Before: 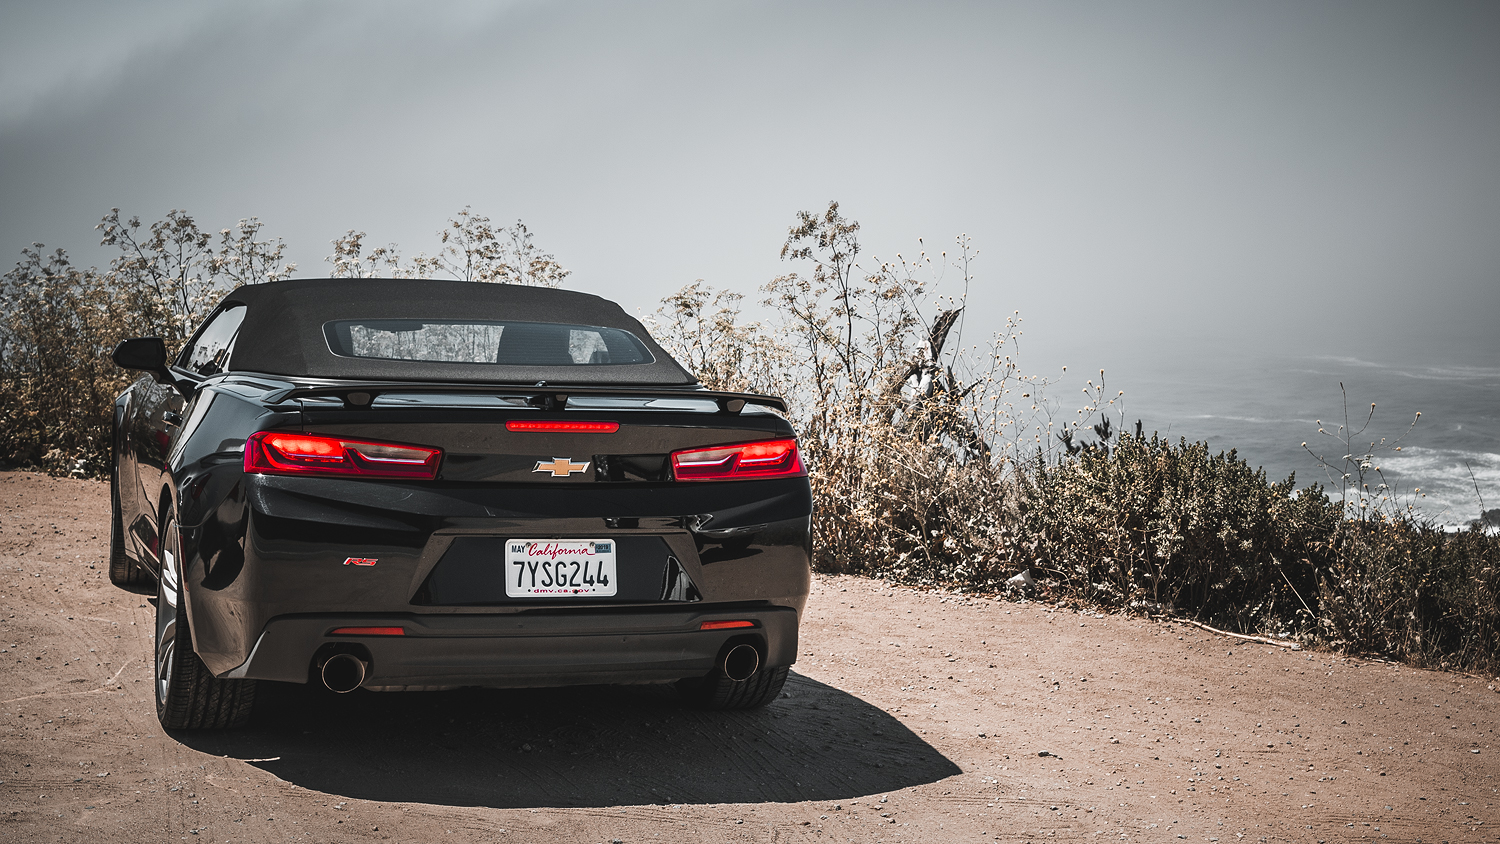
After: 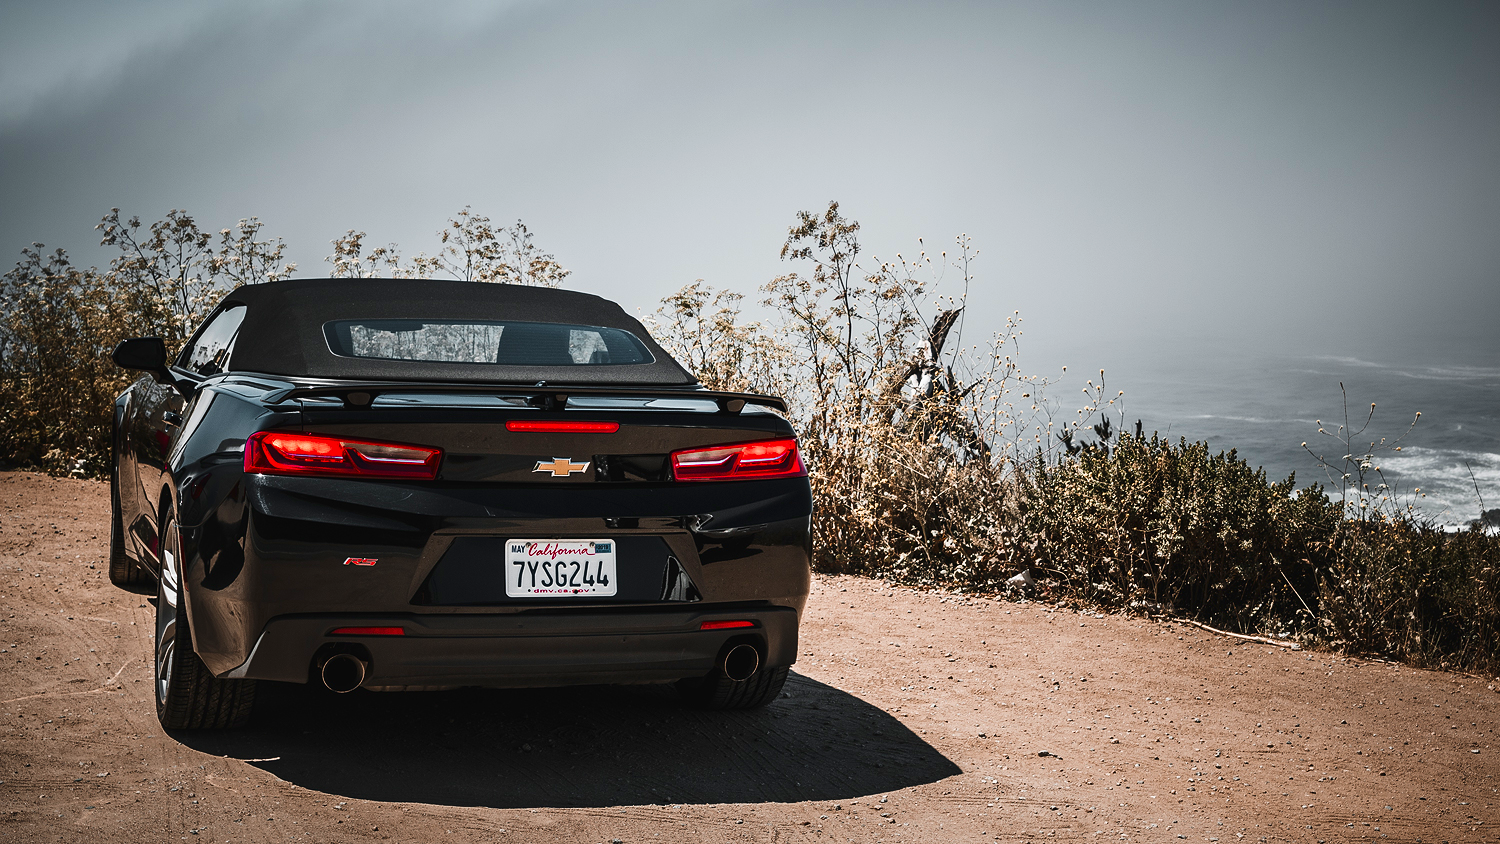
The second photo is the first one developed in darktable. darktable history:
exposure: exposure -0.003 EV, compensate exposure bias true, compensate highlight preservation false
velvia: on, module defaults
contrast brightness saturation: contrast 0.122, brightness -0.118, saturation 0.195
